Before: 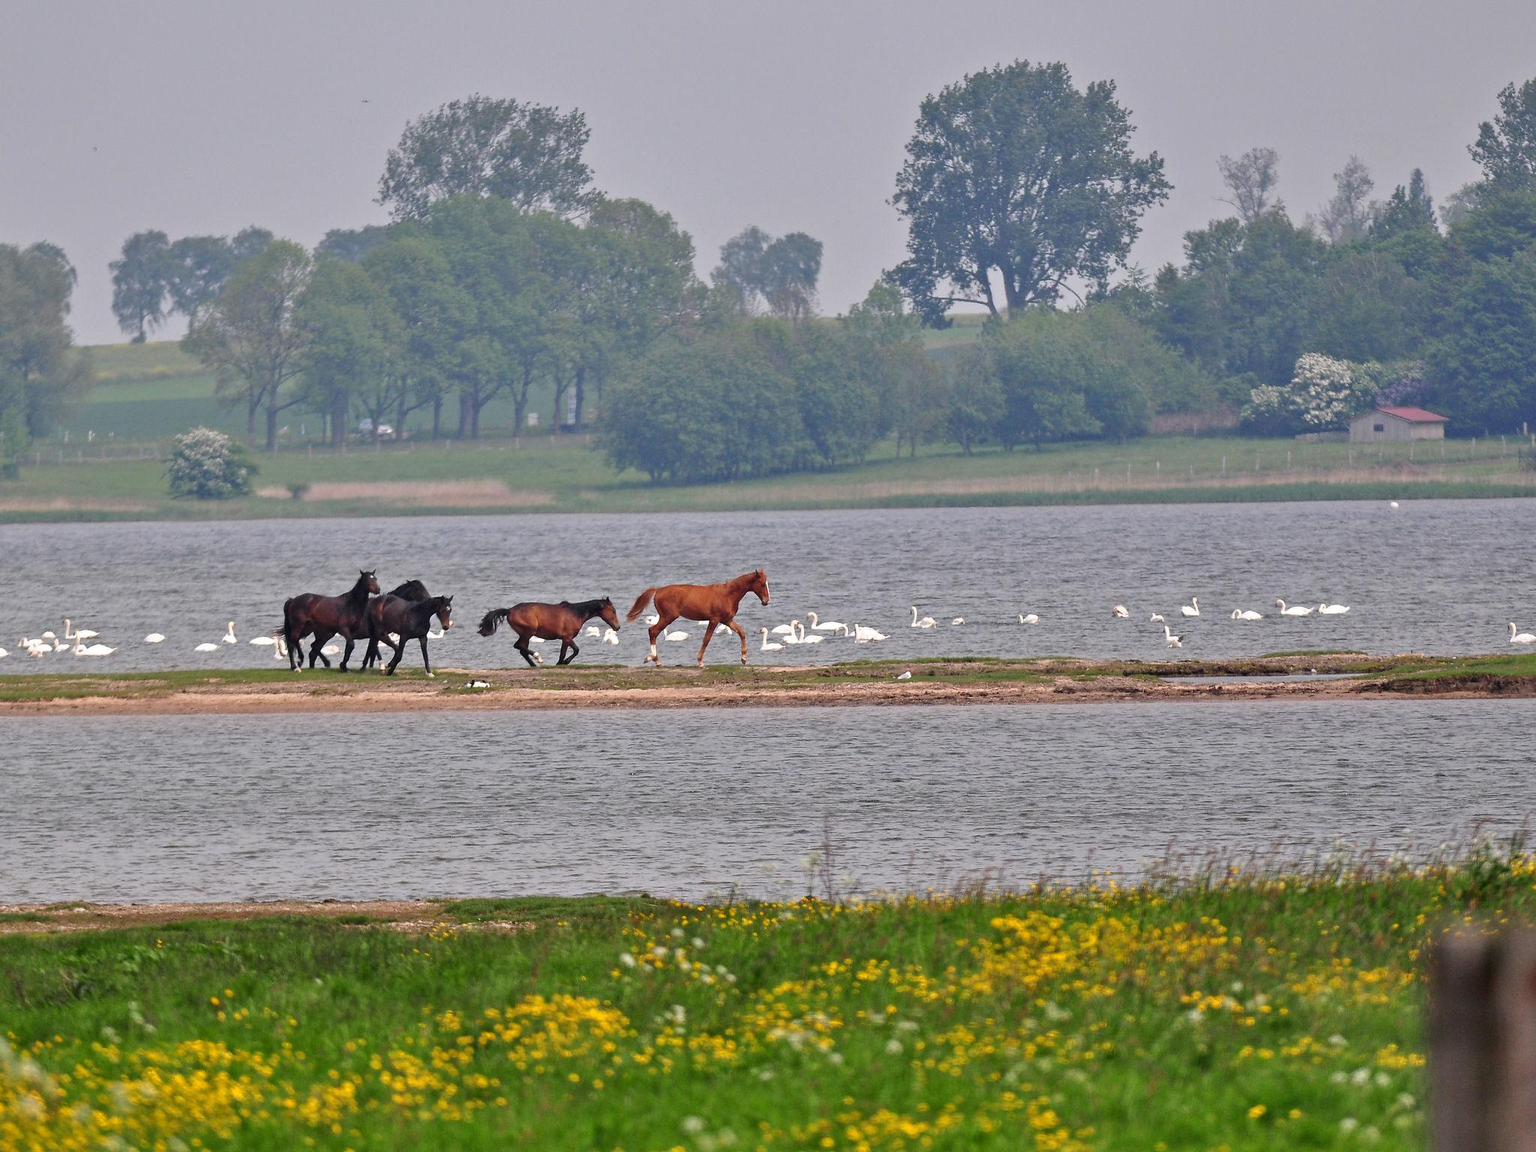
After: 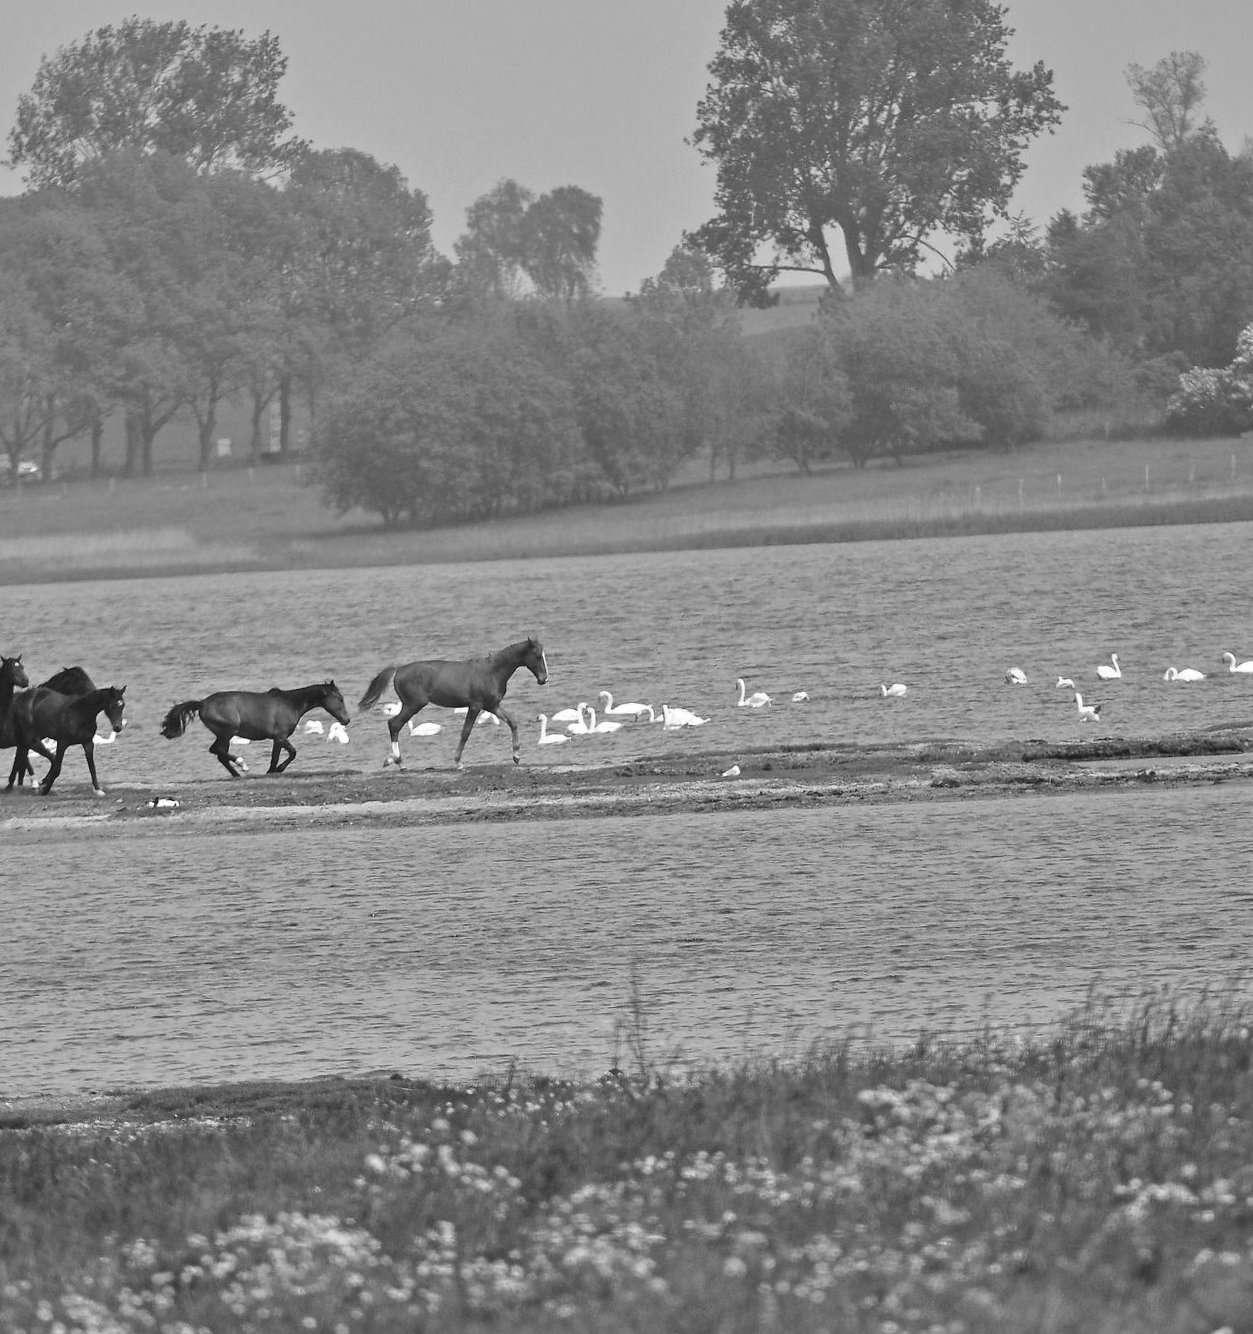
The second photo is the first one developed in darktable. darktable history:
monochrome: a -6.99, b 35.61, size 1.4
exposure: black level correction -0.008, exposure 0.067 EV, compensate highlight preservation false
crop and rotate: left 22.918%, top 5.629%, right 14.711%, bottom 2.247%
rotate and perspective: rotation -2°, crop left 0.022, crop right 0.978, crop top 0.049, crop bottom 0.951
